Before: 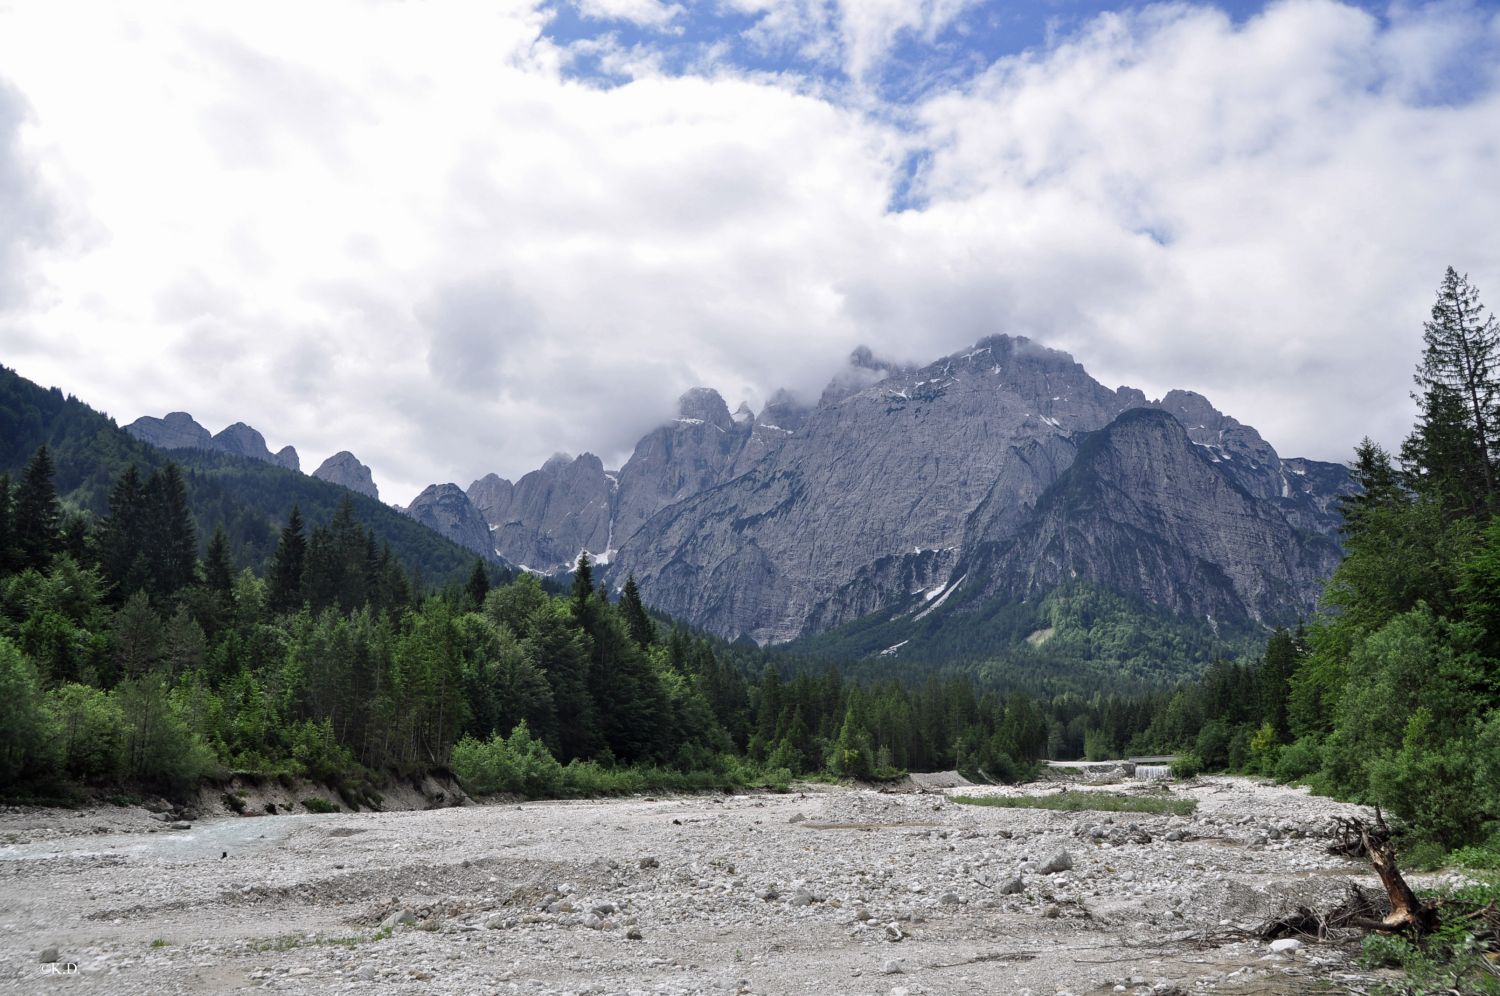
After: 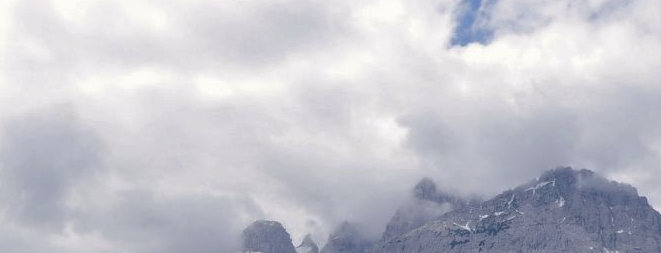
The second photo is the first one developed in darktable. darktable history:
crop: left 29.077%, top 16.851%, right 26.836%, bottom 57.675%
shadows and highlights: on, module defaults
color correction: highlights b* 2.98
